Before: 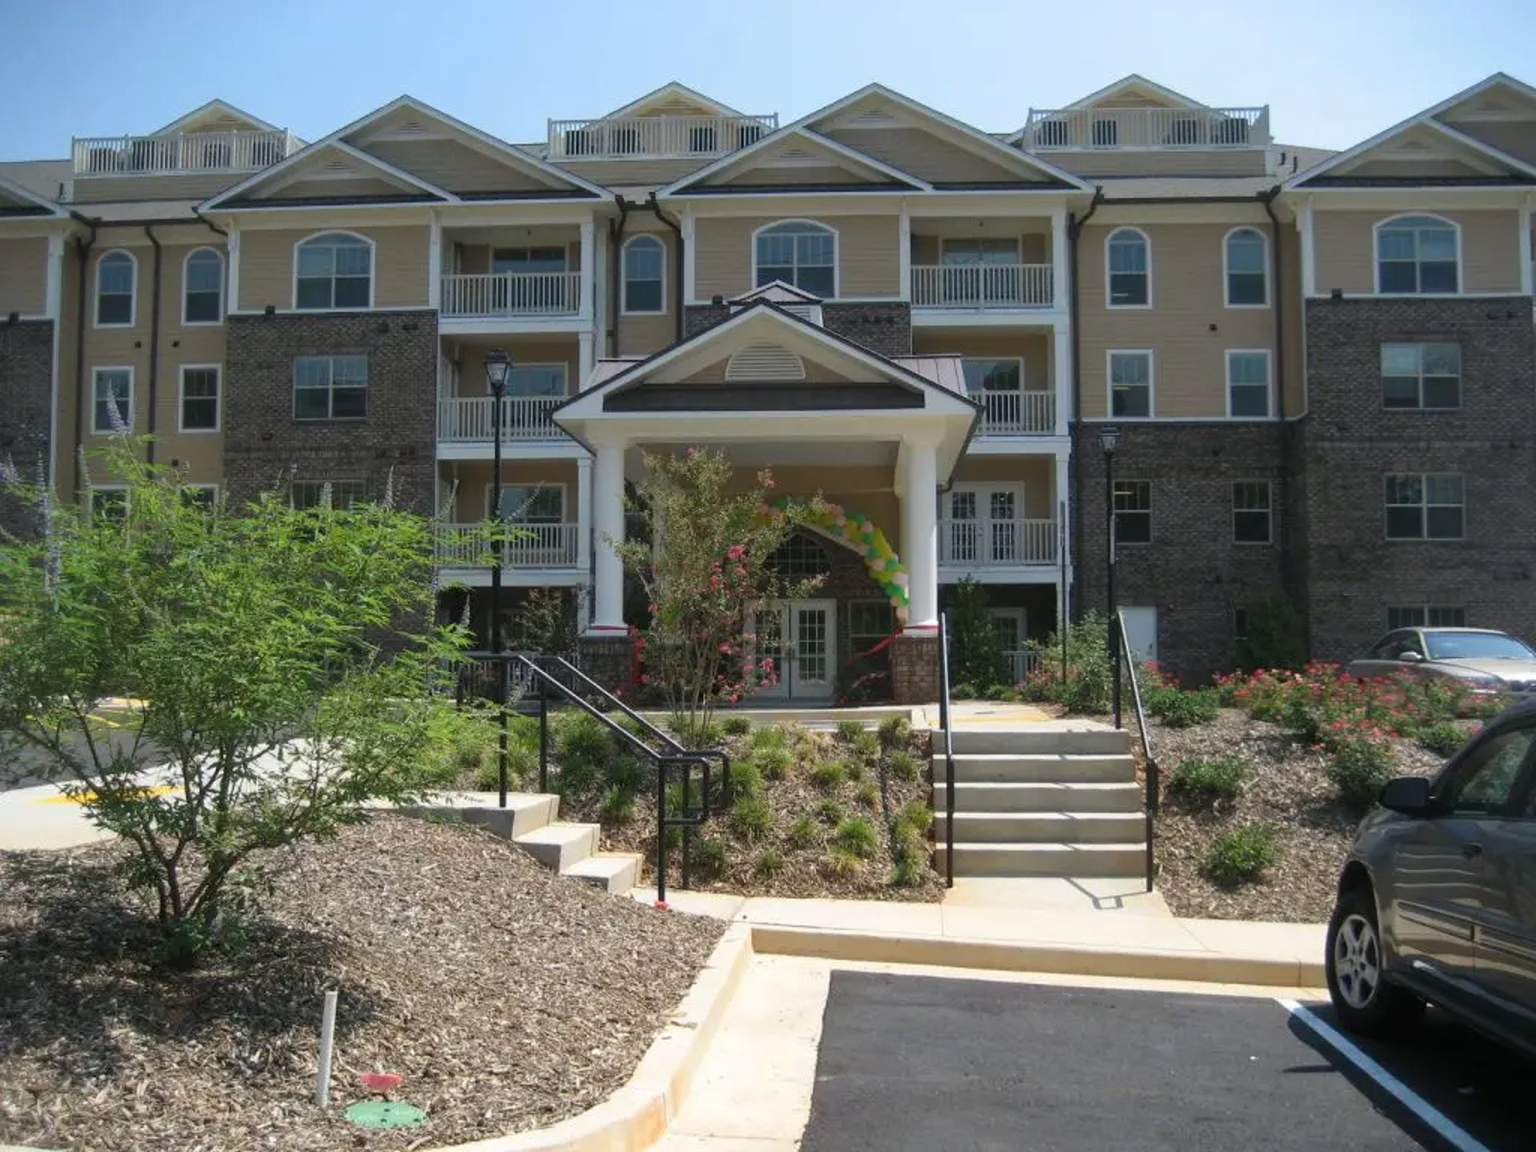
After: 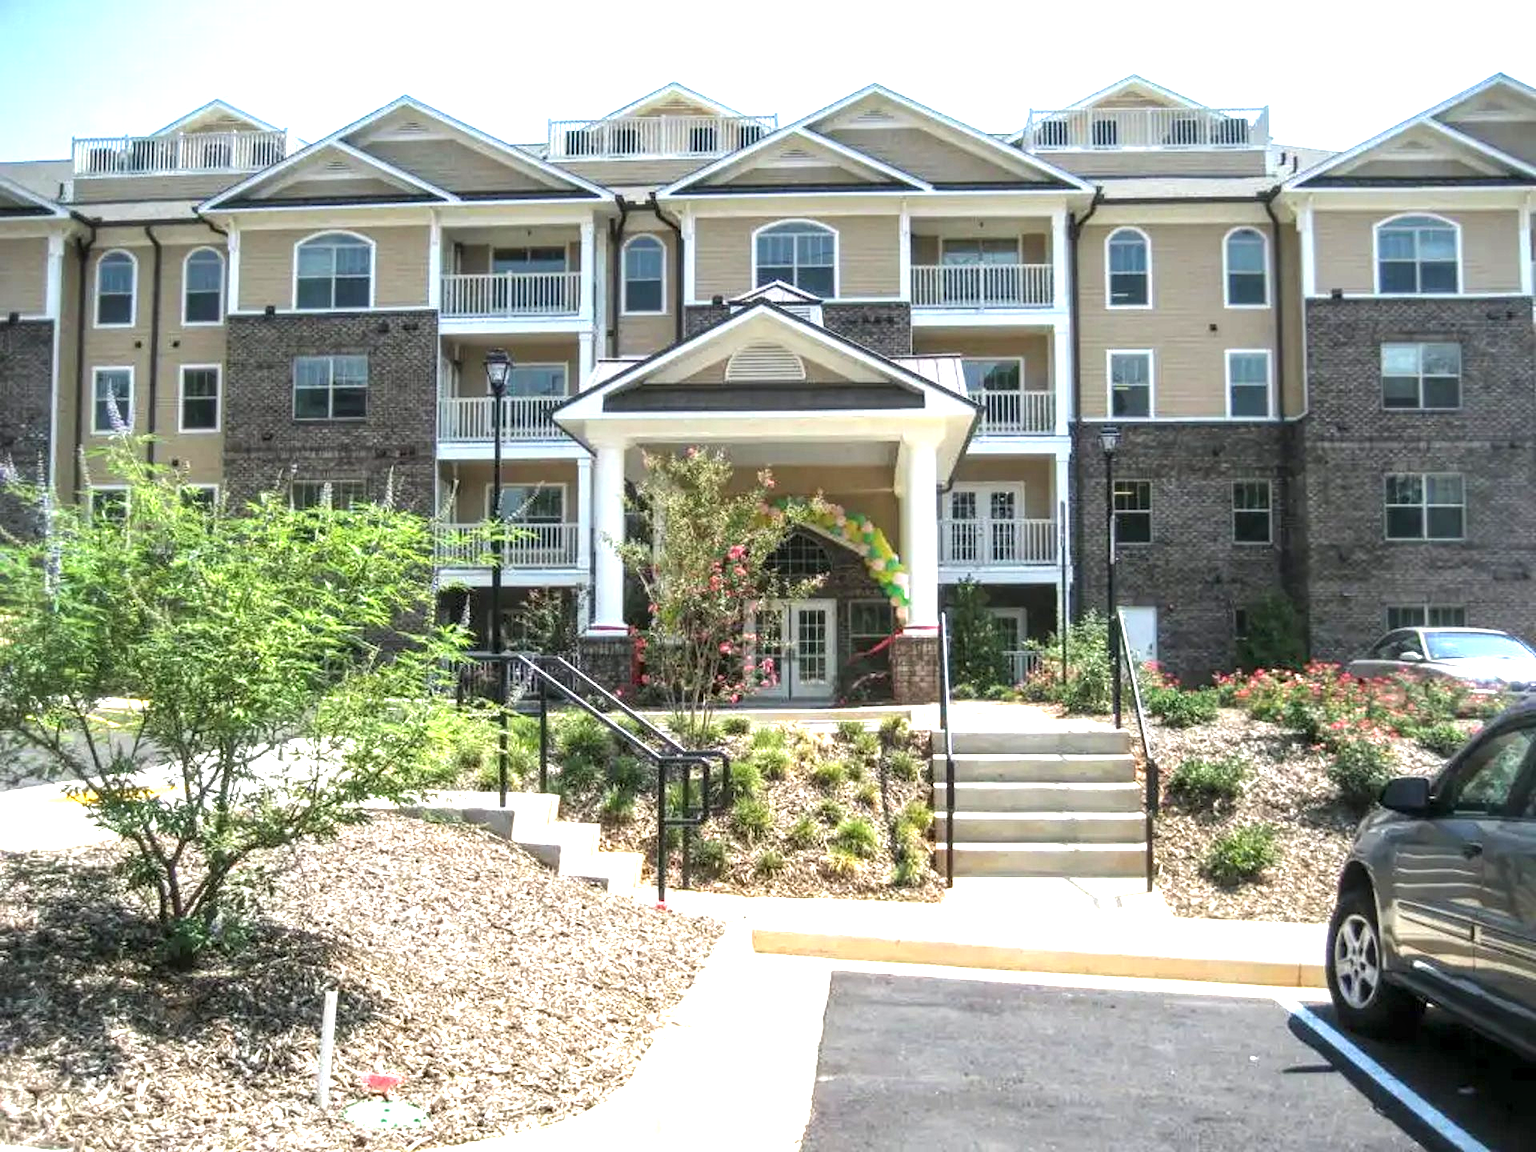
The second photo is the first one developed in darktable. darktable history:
exposure: black level correction 0, exposure 1.45 EV, compensate exposure bias true, compensate highlight preservation false
local contrast: detail 150%
